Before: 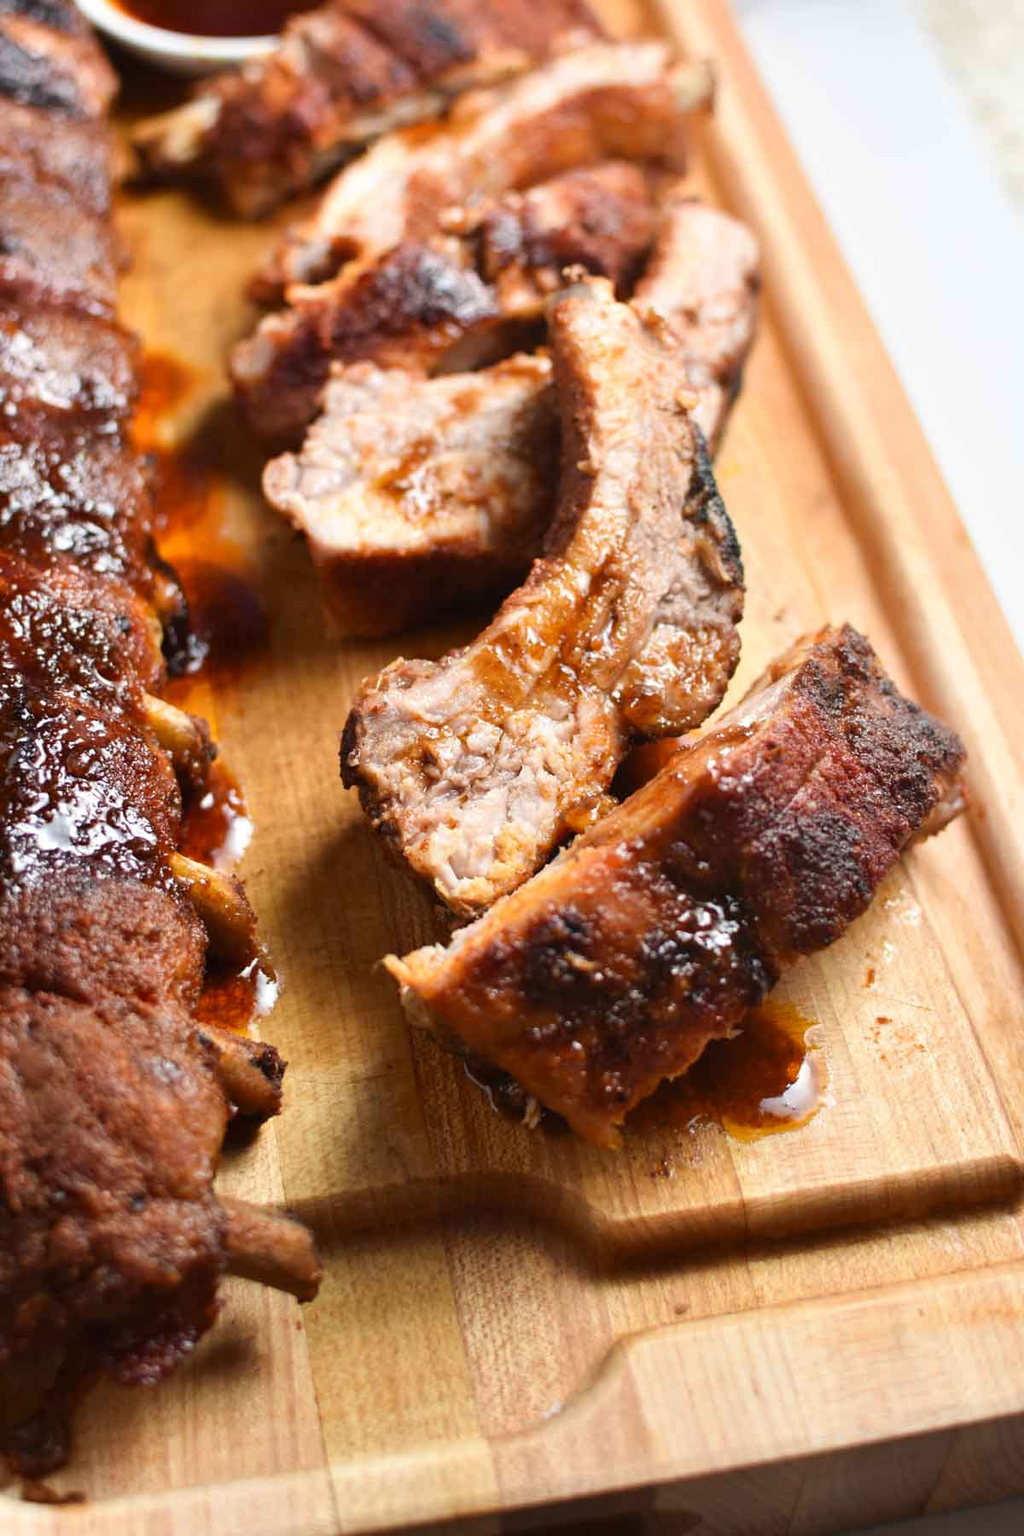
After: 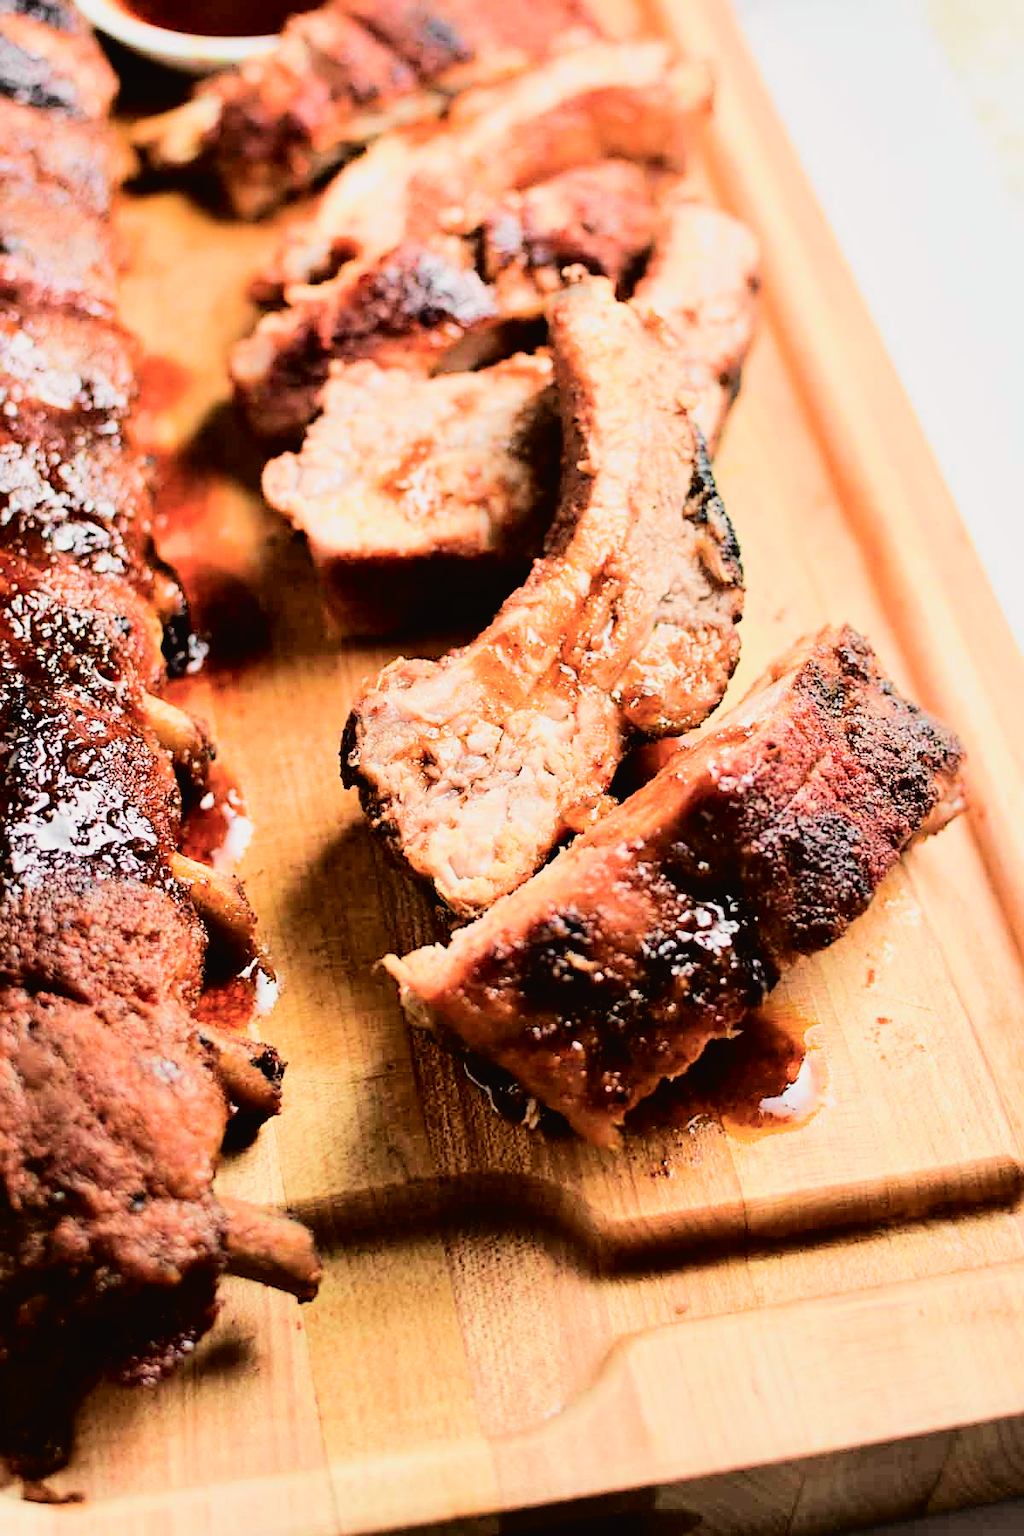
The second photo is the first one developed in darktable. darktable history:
tone curve: curves: ch0 [(0, 0.019) (0.066, 0.043) (0.189, 0.182) (0.359, 0.417) (0.485, 0.576) (0.656, 0.734) (0.851, 0.861) (0.997, 0.959)]; ch1 [(0, 0) (0.179, 0.123) (0.381, 0.36) (0.425, 0.41) (0.474, 0.472) (0.499, 0.501) (0.514, 0.517) (0.571, 0.584) (0.649, 0.677) (0.812, 0.856) (1, 1)]; ch2 [(0, 0) (0.246, 0.214) (0.421, 0.427) (0.459, 0.484) (0.5, 0.504) (0.518, 0.523) (0.529, 0.544) (0.56, 0.581) (0.617, 0.631) (0.744, 0.734) (0.867, 0.821) (0.993, 0.889)], color space Lab, independent channels, preserve colors none
exposure: exposure 0.6 EV, compensate highlight preservation false
filmic rgb: black relative exposure -5.04 EV, white relative exposure 3.98 EV, hardness 2.9, contrast 1.186
sharpen: on, module defaults
color balance rgb: shadows lift › chroma 0.997%, shadows lift › hue 110.11°, power › hue 73.06°, global offset › hue 169.41°, perceptual saturation grading › global saturation -4.109%, global vibrance 30.164%, contrast 10.298%
